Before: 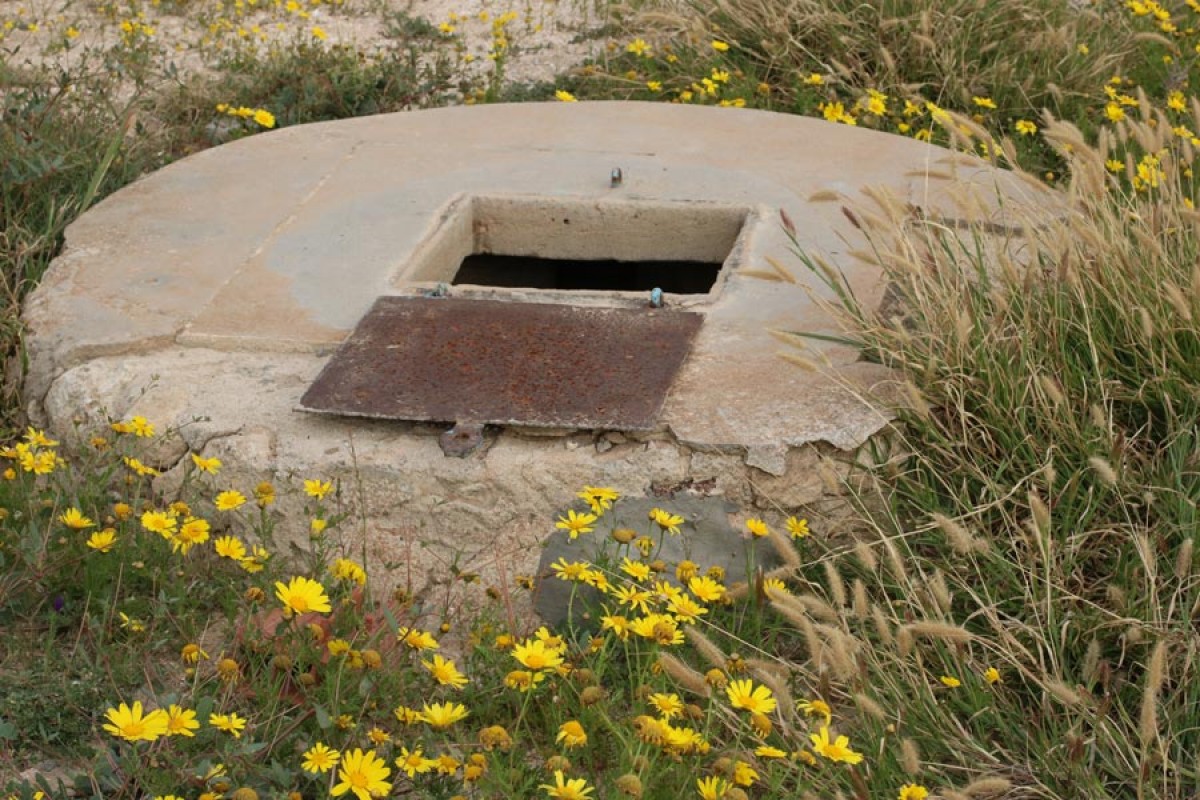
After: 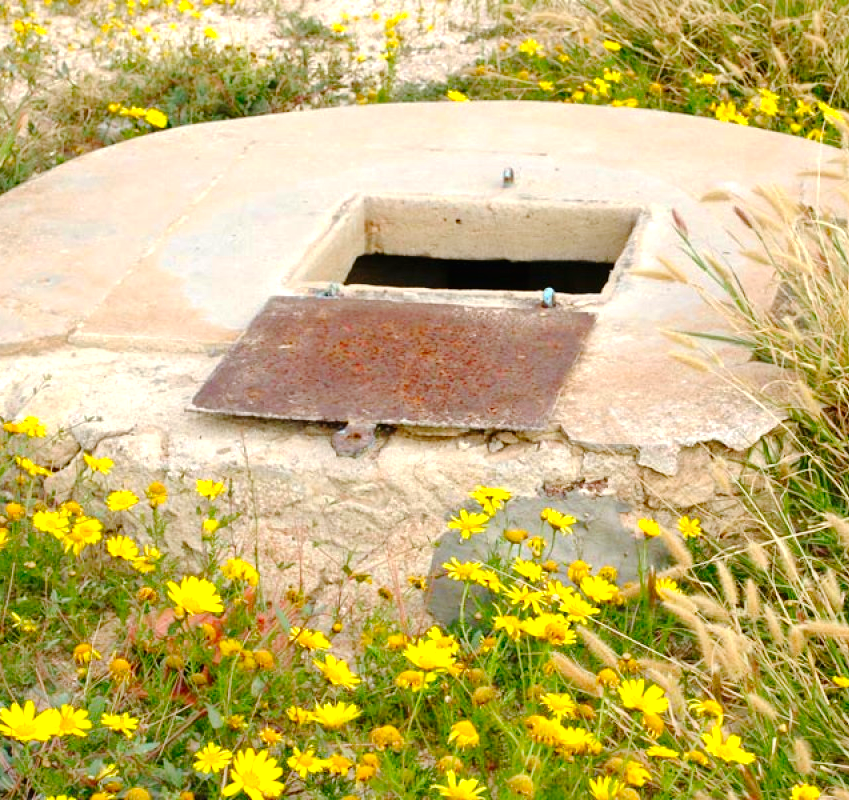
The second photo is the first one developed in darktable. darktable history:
exposure: black level correction 0, exposure 1 EV, compensate exposure bias true, compensate highlight preservation false
crop and rotate: left 9.061%, right 20.142%
local contrast: mode bilateral grid, contrast 20, coarseness 50, detail 120%, midtone range 0.2
white balance: red 0.988, blue 1.017
tone curve: curves: ch0 [(0, 0) (0.003, 0.011) (0.011, 0.012) (0.025, 0.013) (0.044, 0.023) (0.069, 0.04) (0.1, 0.06) (0.136, 0.094) (0.177, 0.145) (0.224, 0.213) (0.277, 0.301) (0.335, 0.389) (0.399, 0.473) (0.468, 0.554) (0.543, 0.627) (0.623, 0.694) (0.709, 0.763) (0.801, 0.83) (0.898, 0.906) (1, 1)], preserve colors none
contrast brightness saturation: saturation 0.5
rotate and perspective: crop left 0, crop top 0
